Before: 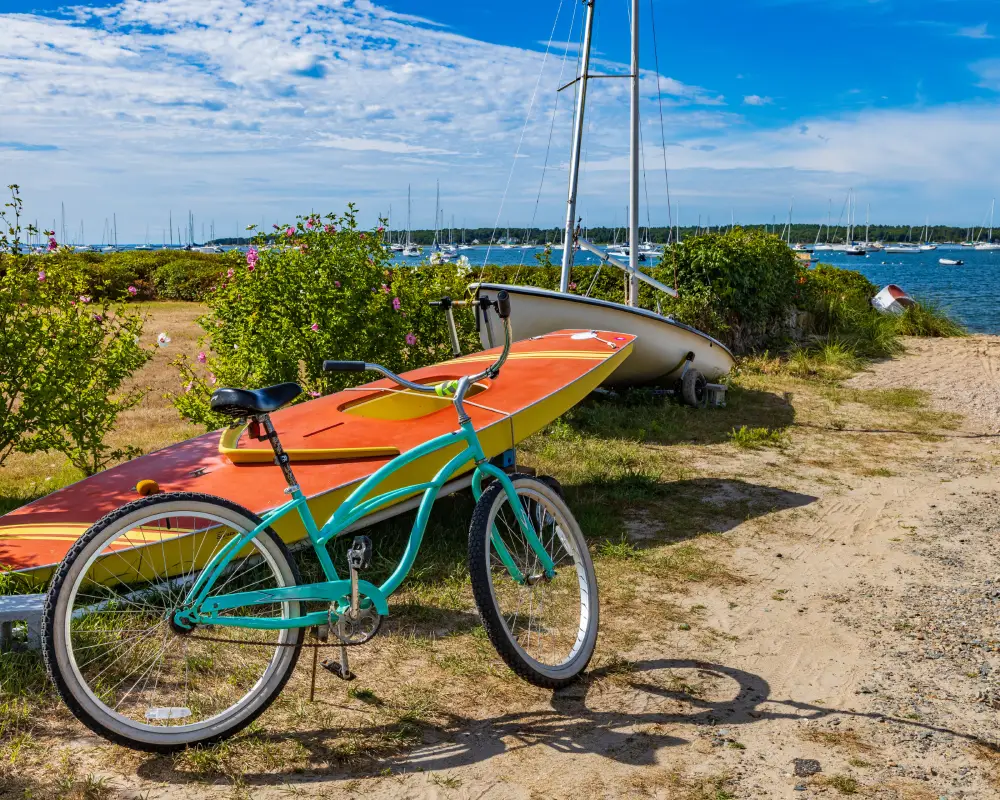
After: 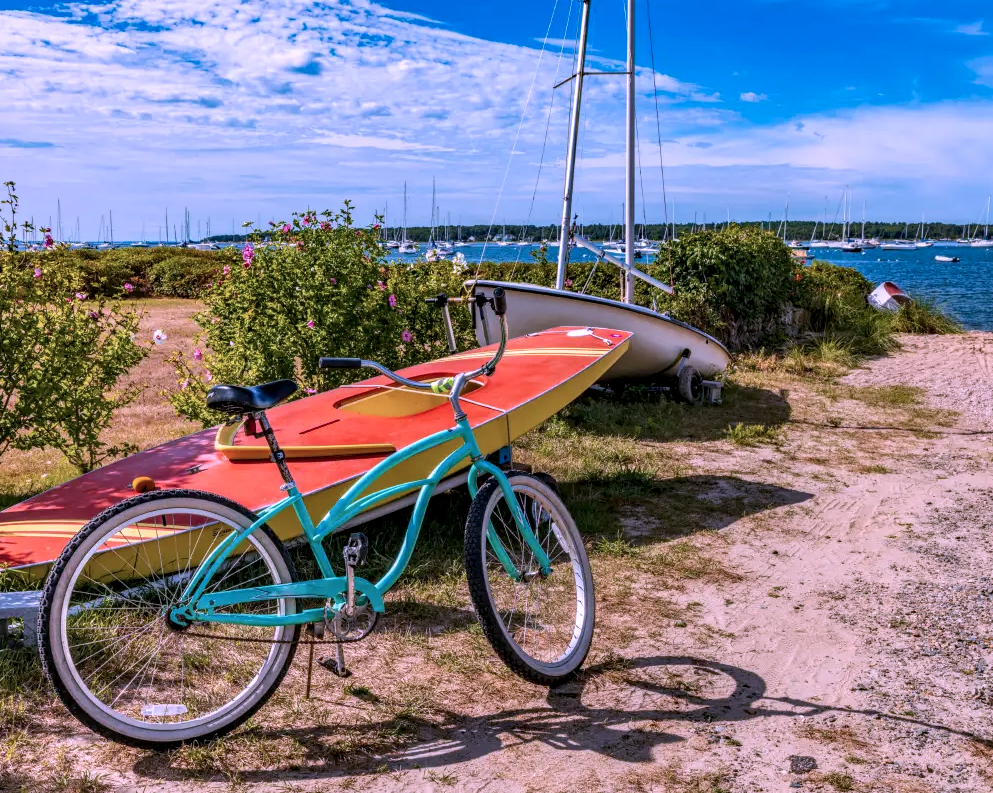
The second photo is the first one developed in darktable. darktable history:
local contrast: detail 130%
crop: left 0.434%, top 0.485%, right 0.244%, bottom 0.386%
color correction: highlights a* 15.03, highlights b* -25.07
